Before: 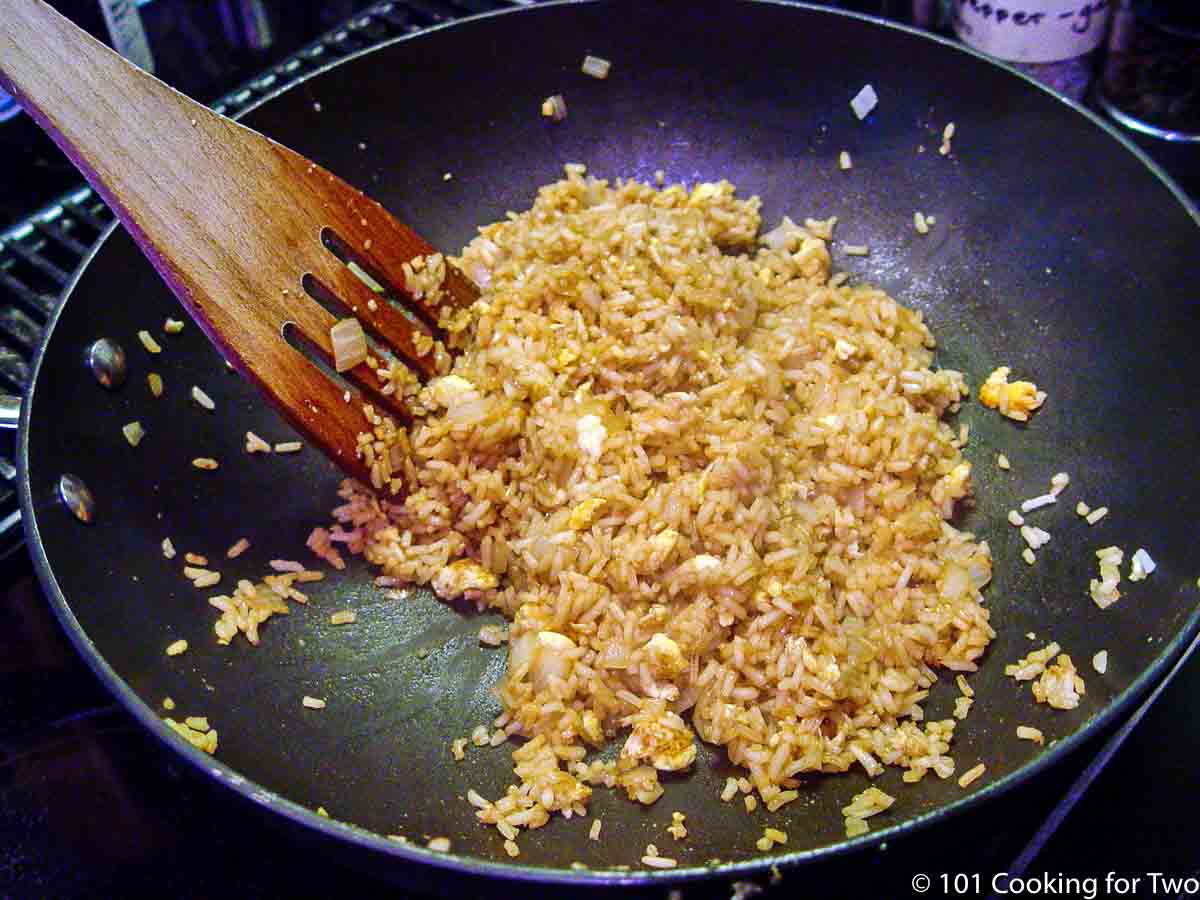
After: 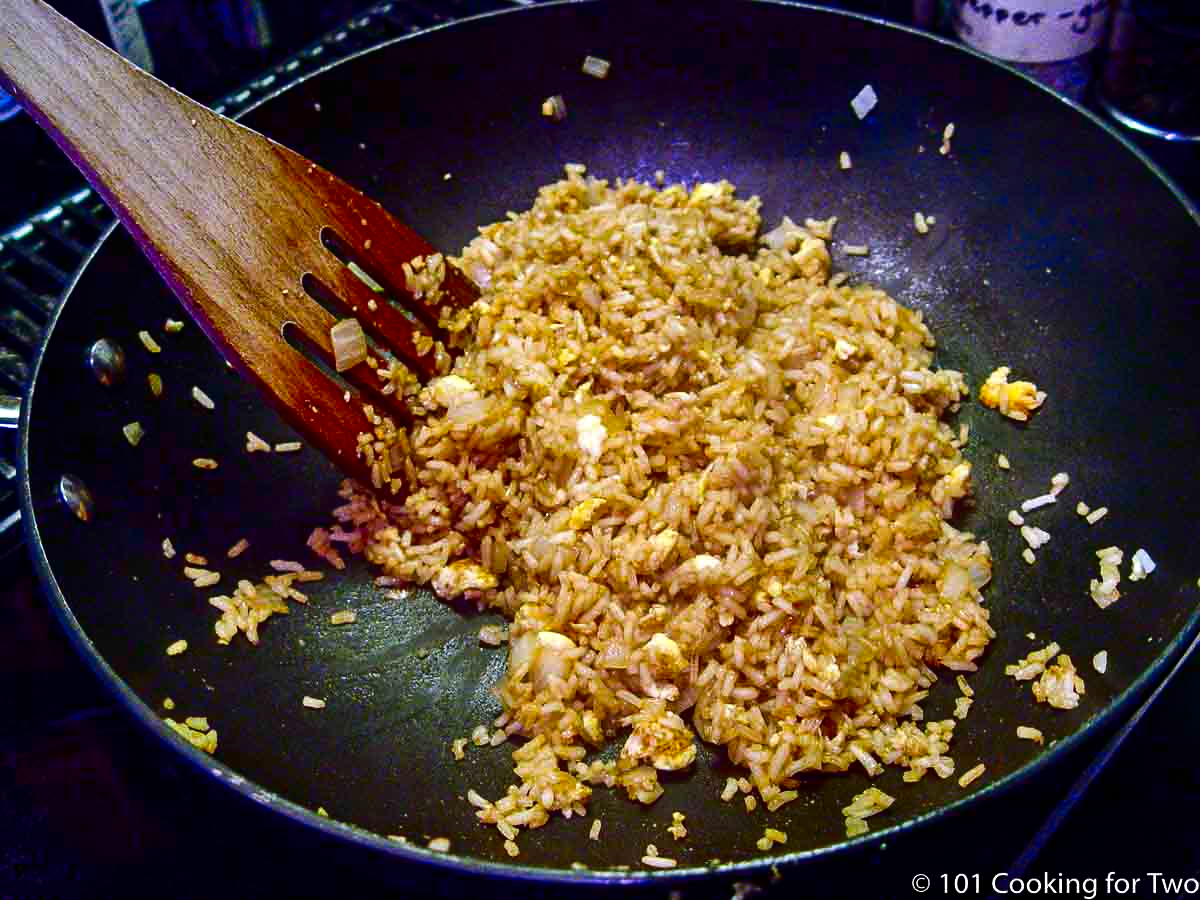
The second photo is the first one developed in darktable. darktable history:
contrast brightness saturation: contrast 0.13, brightness -0.24, saturation 0.14
exposure: black level correction -0.001, exposure 0.08 EV, compensate highlight preservation false
